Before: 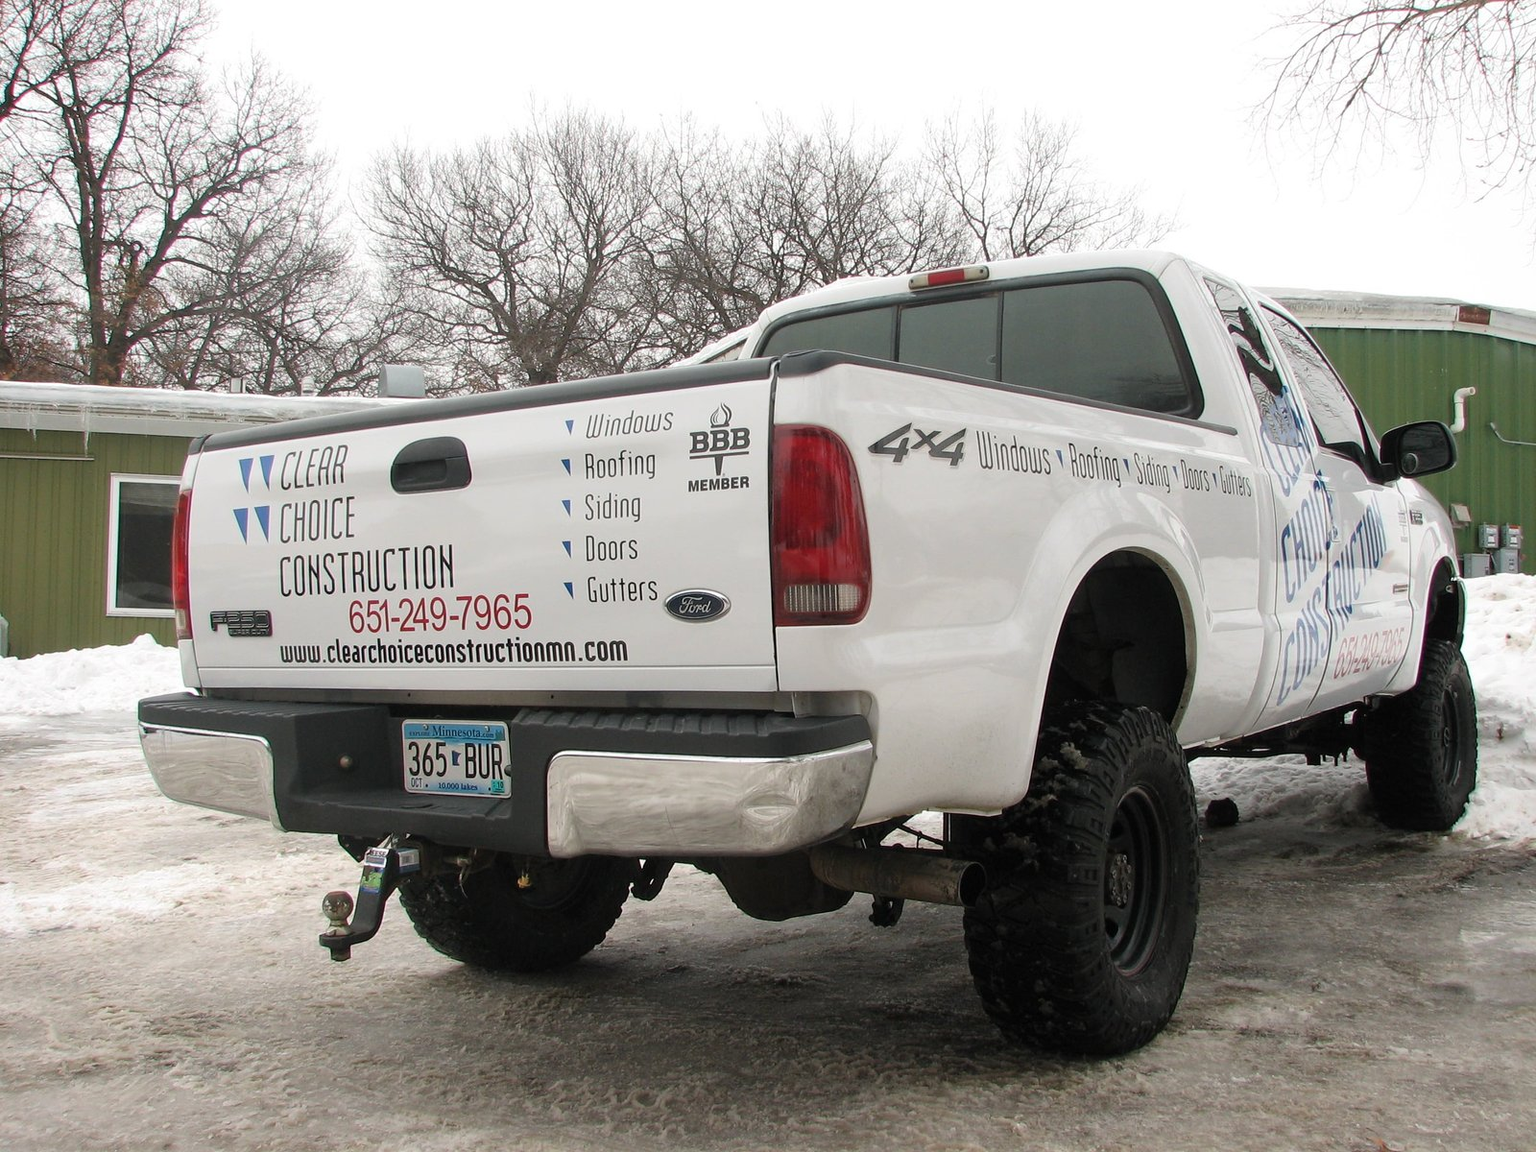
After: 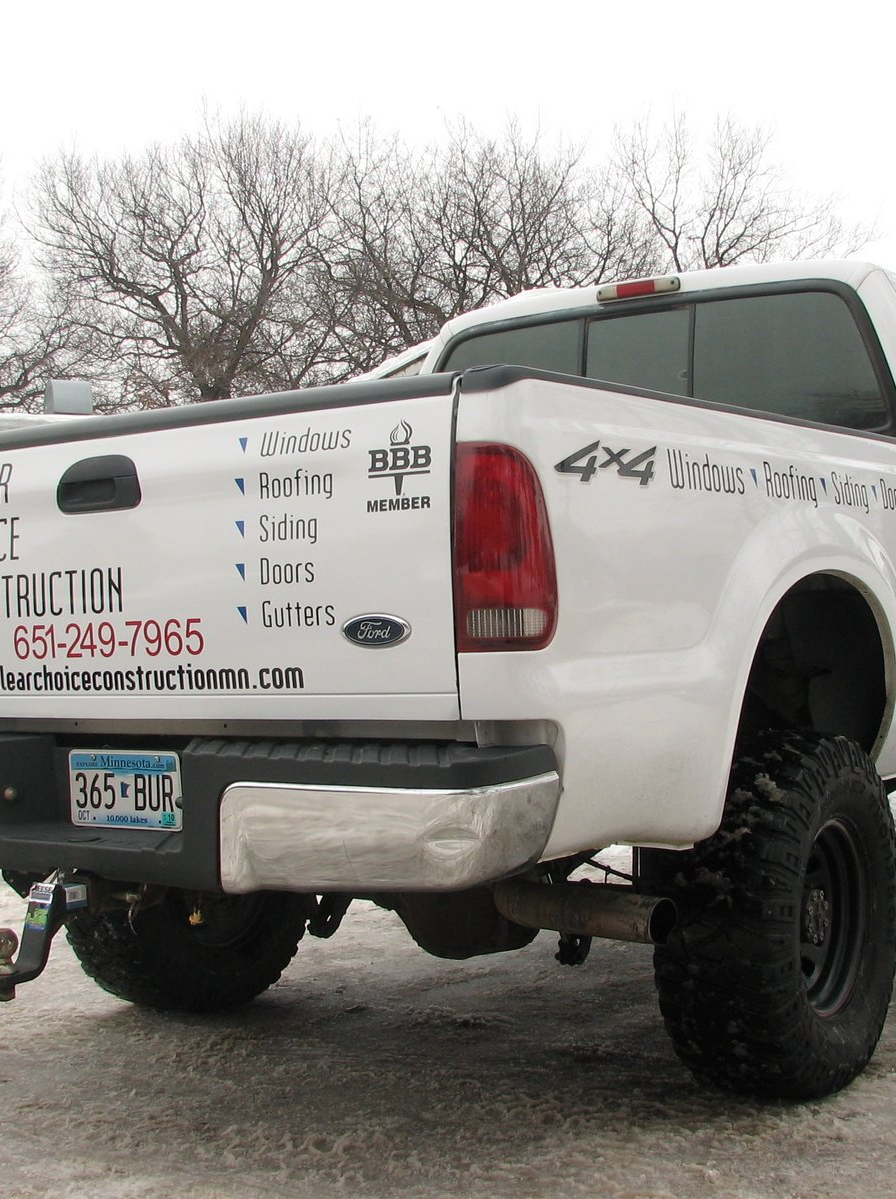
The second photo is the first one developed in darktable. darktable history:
crop: left 21.883%, right 22.102%, bottom 0.011%
